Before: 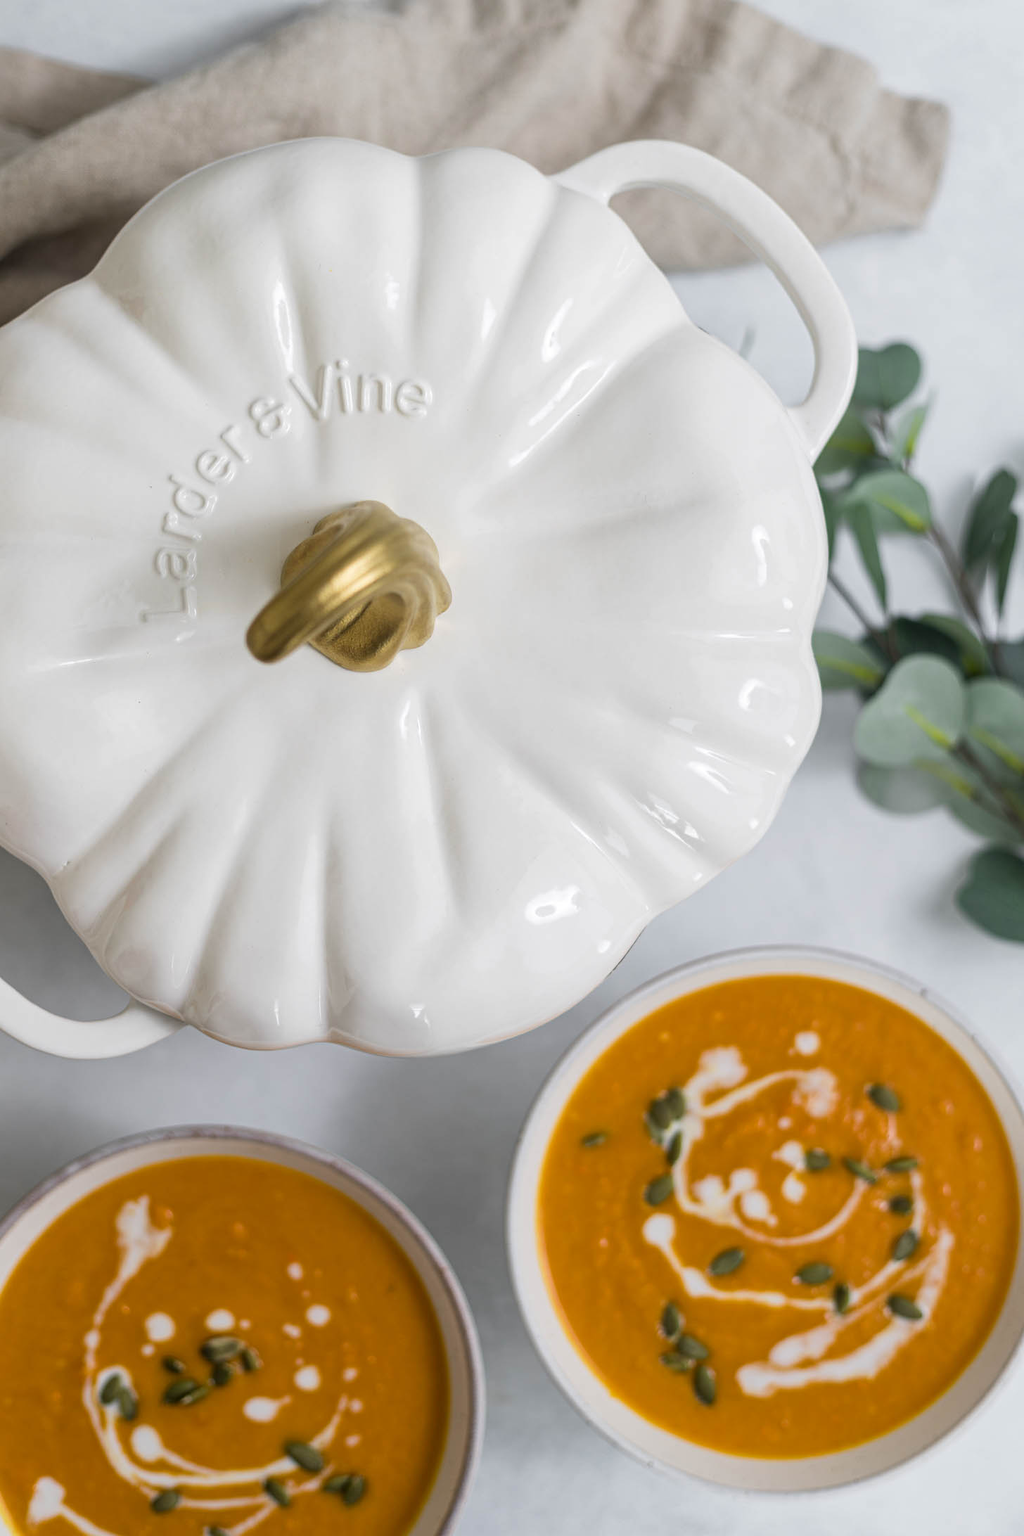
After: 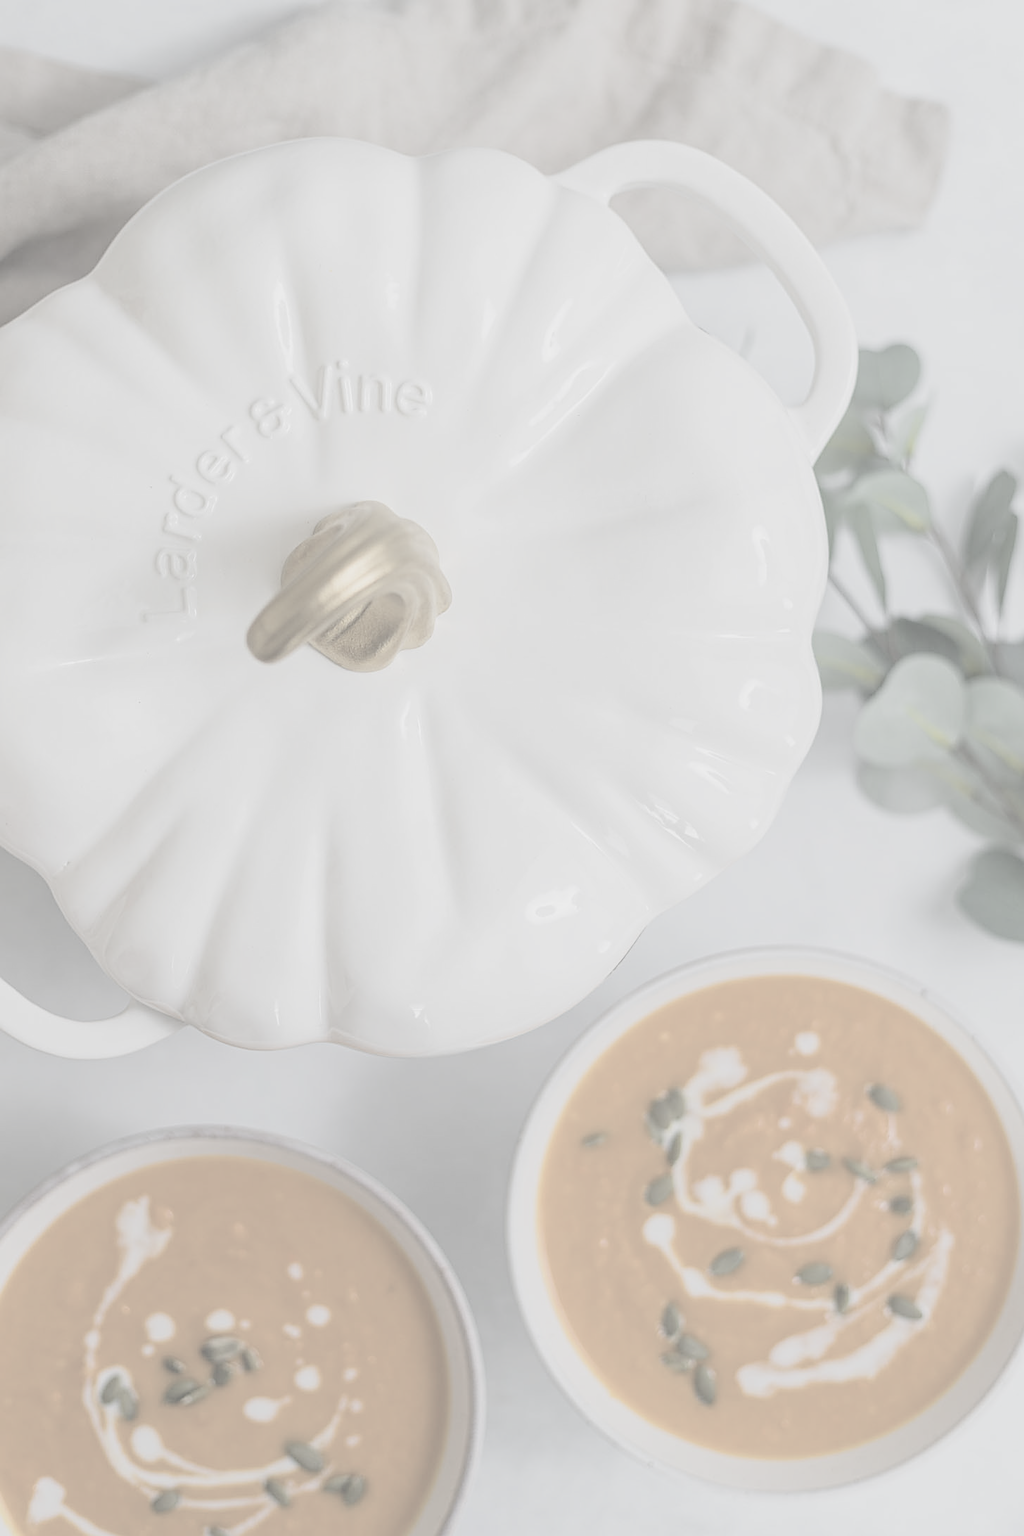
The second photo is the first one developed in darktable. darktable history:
contrast brightness saturation: contrast -0.32, brightness 0.75, saturation -0.78
sharpen: on, module defaults
tone equalizer: on, module defaults
